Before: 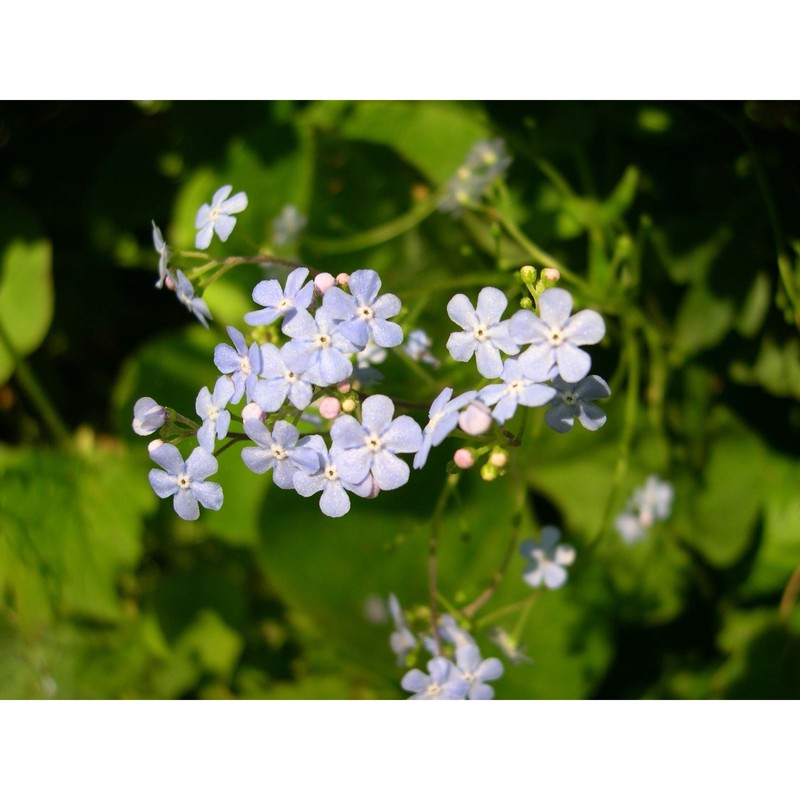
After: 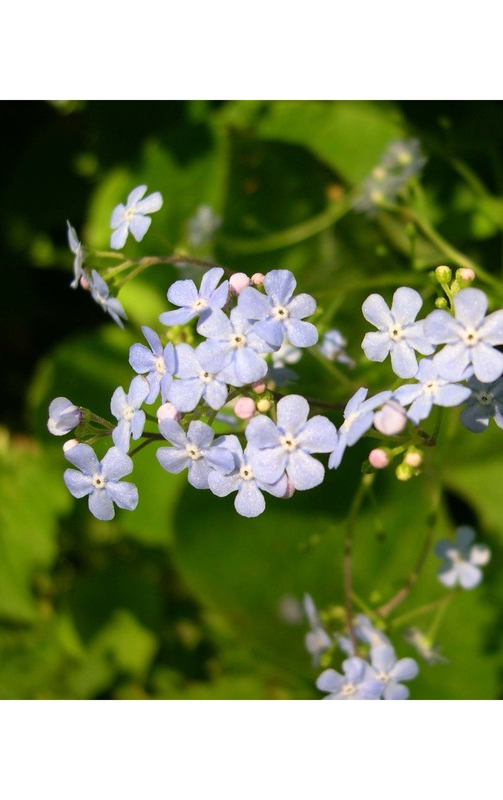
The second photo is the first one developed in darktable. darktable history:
crop: left 10.733%, right 26.367%
